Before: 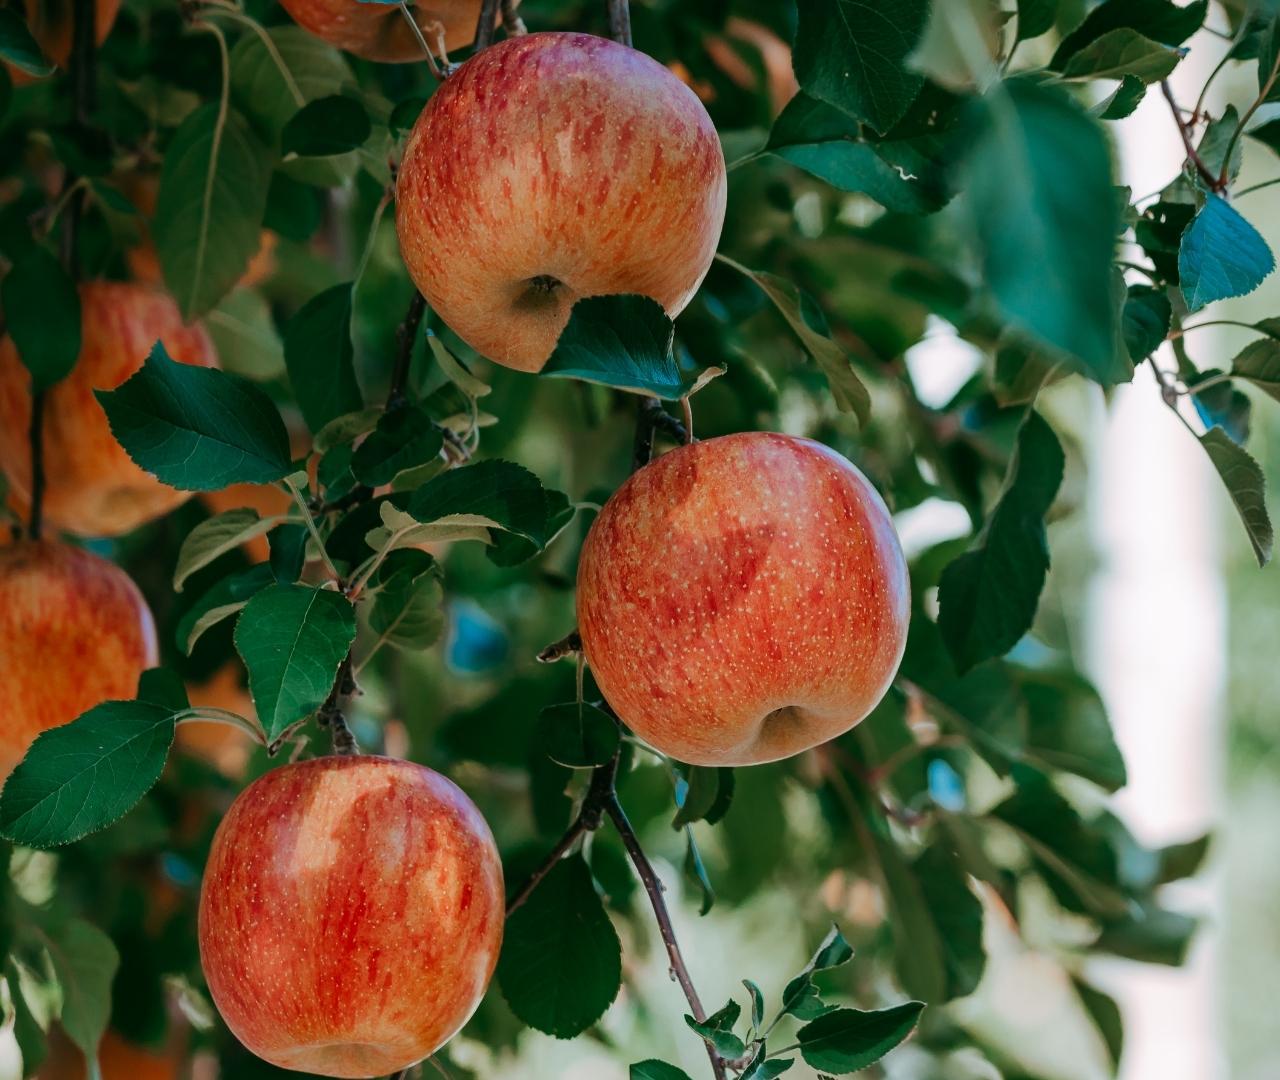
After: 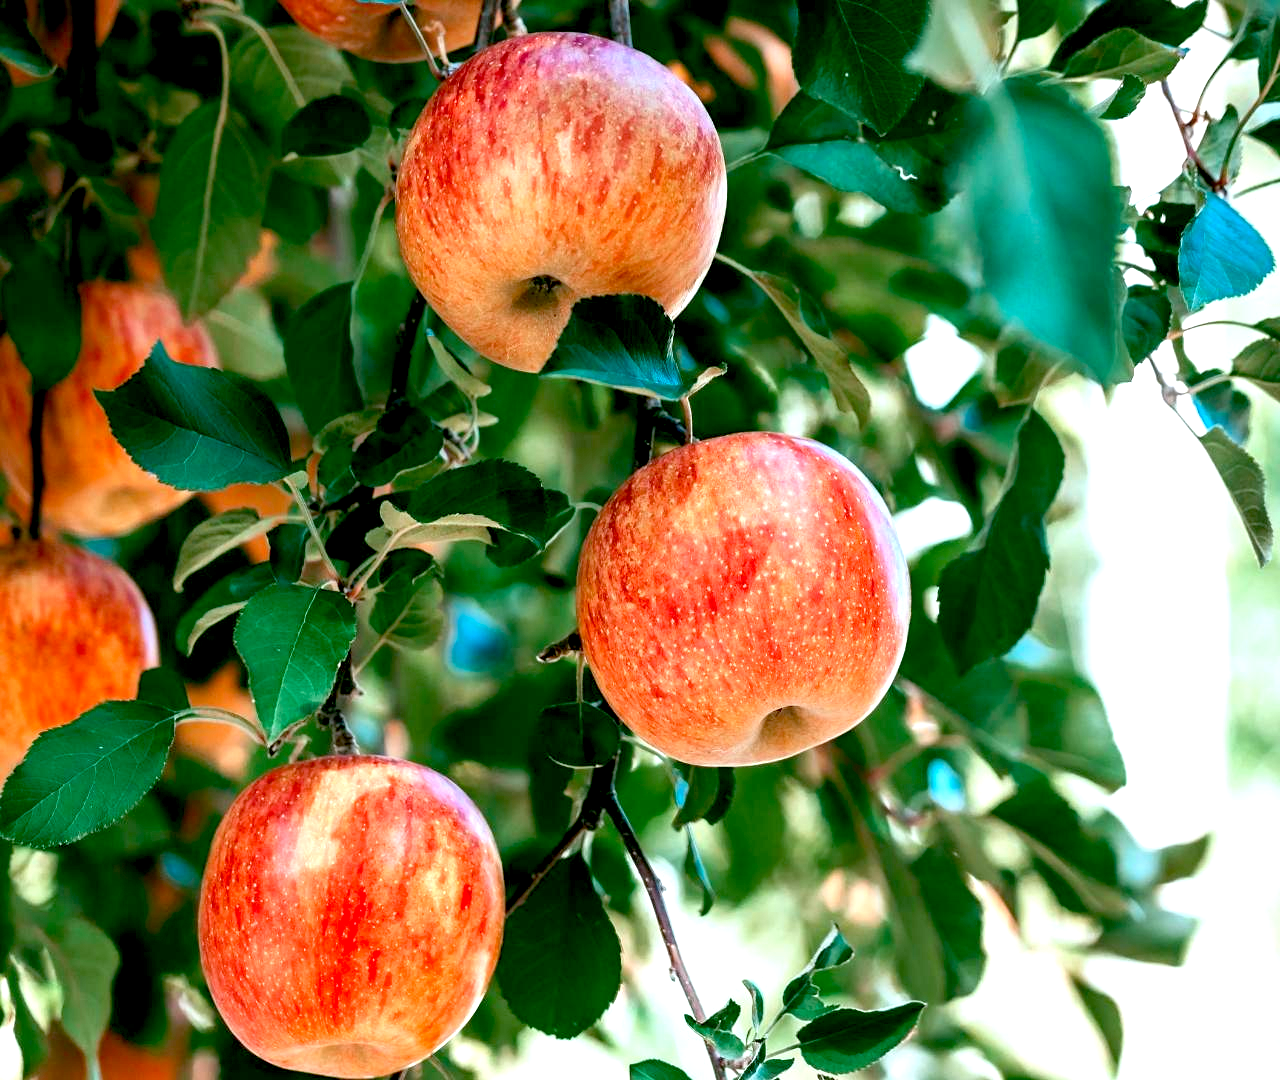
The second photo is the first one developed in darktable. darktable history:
color correction: highlights a* -0.137, highlights b* -5.91, shadows a* -0.137, shadows b* -0.137
exposure: black level correction 0.009, exposure 1.425 EV, compensate highlight preservation false
